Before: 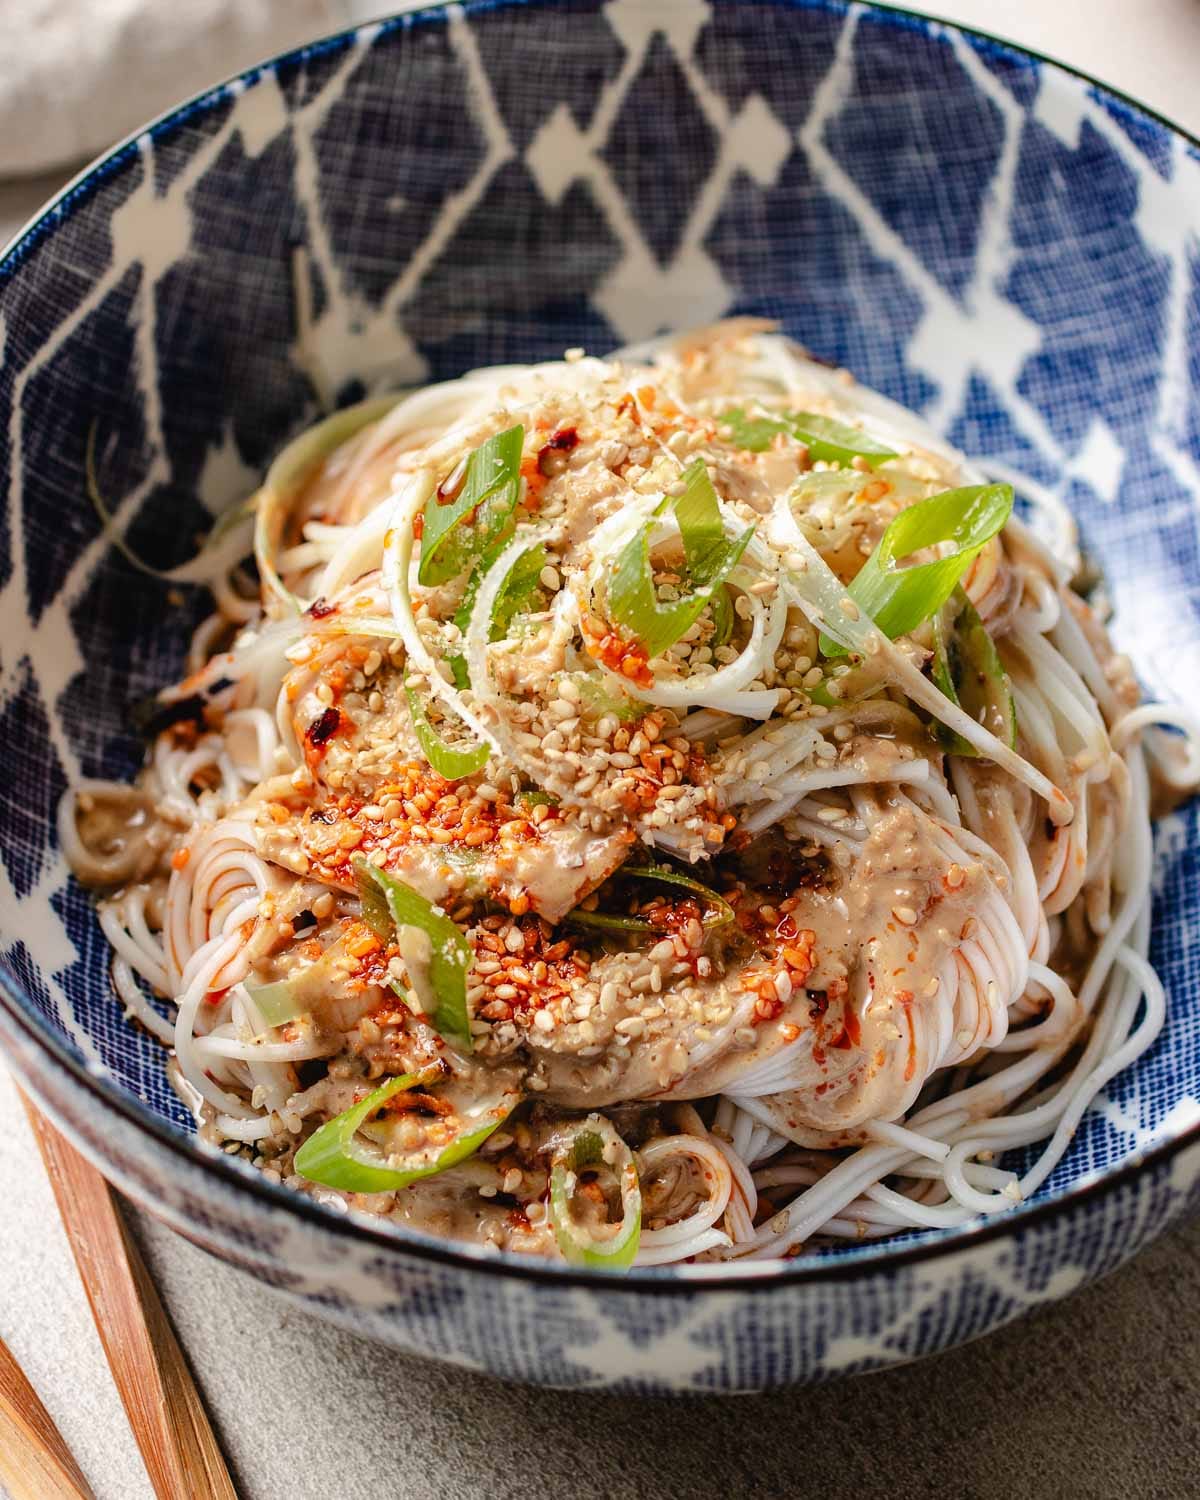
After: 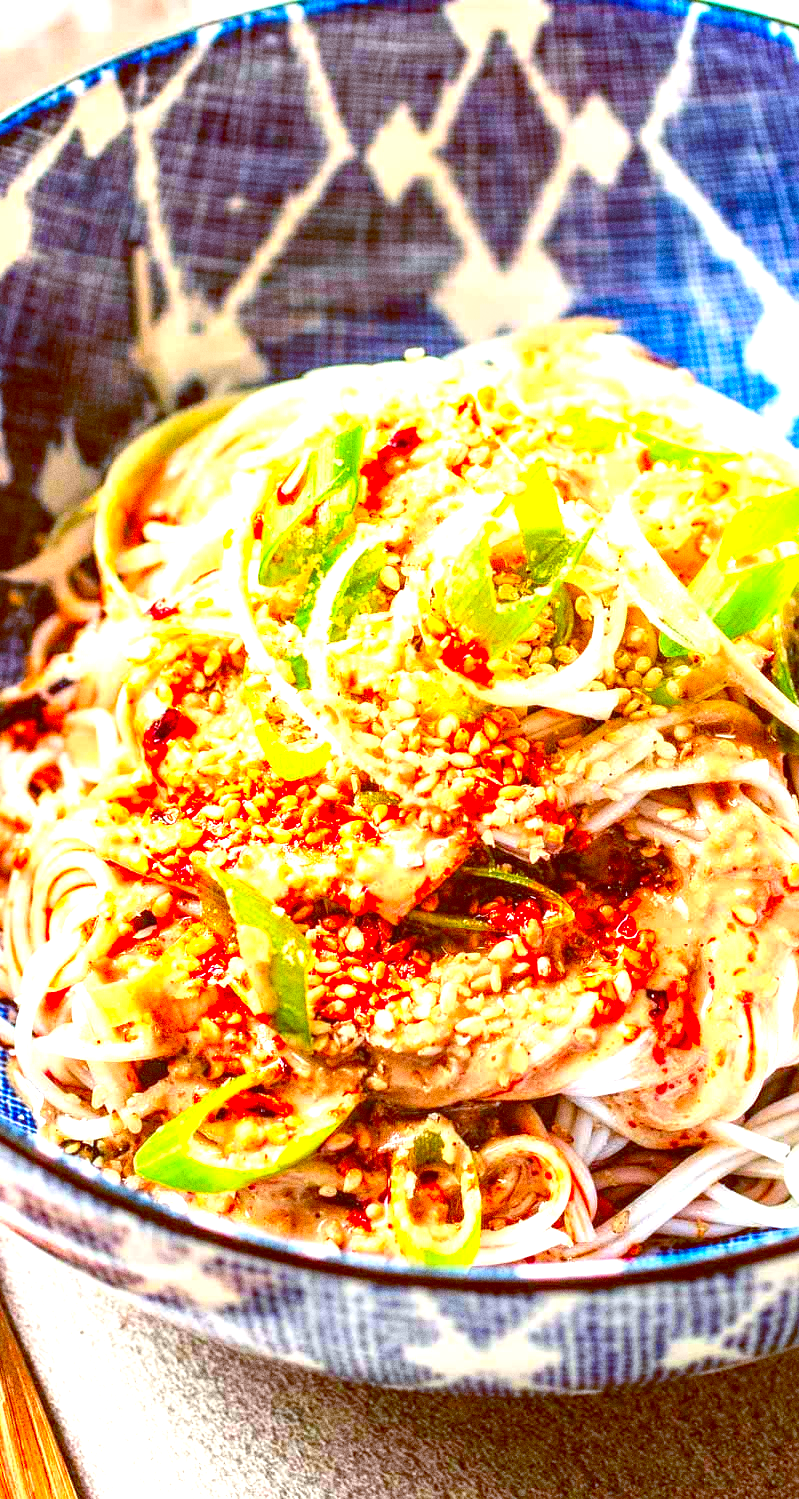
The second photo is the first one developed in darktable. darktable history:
color correction: saturation 1.8
color balance: lift [1, 1.015, 1.004, 0.985], gamma [1, 0.958, 0.971, 1.042], gain [1, 0.956, 0.977, 1.044]
exposure: black level correction 0, exposure 1.6 EV, compensate exposure bias true, compensate highlight preservation false
crop and rotate: left 13.409%, right 19.924%
grain: coarseness 0.09 ISO, strength 40%
local contrast: on, module defaults
